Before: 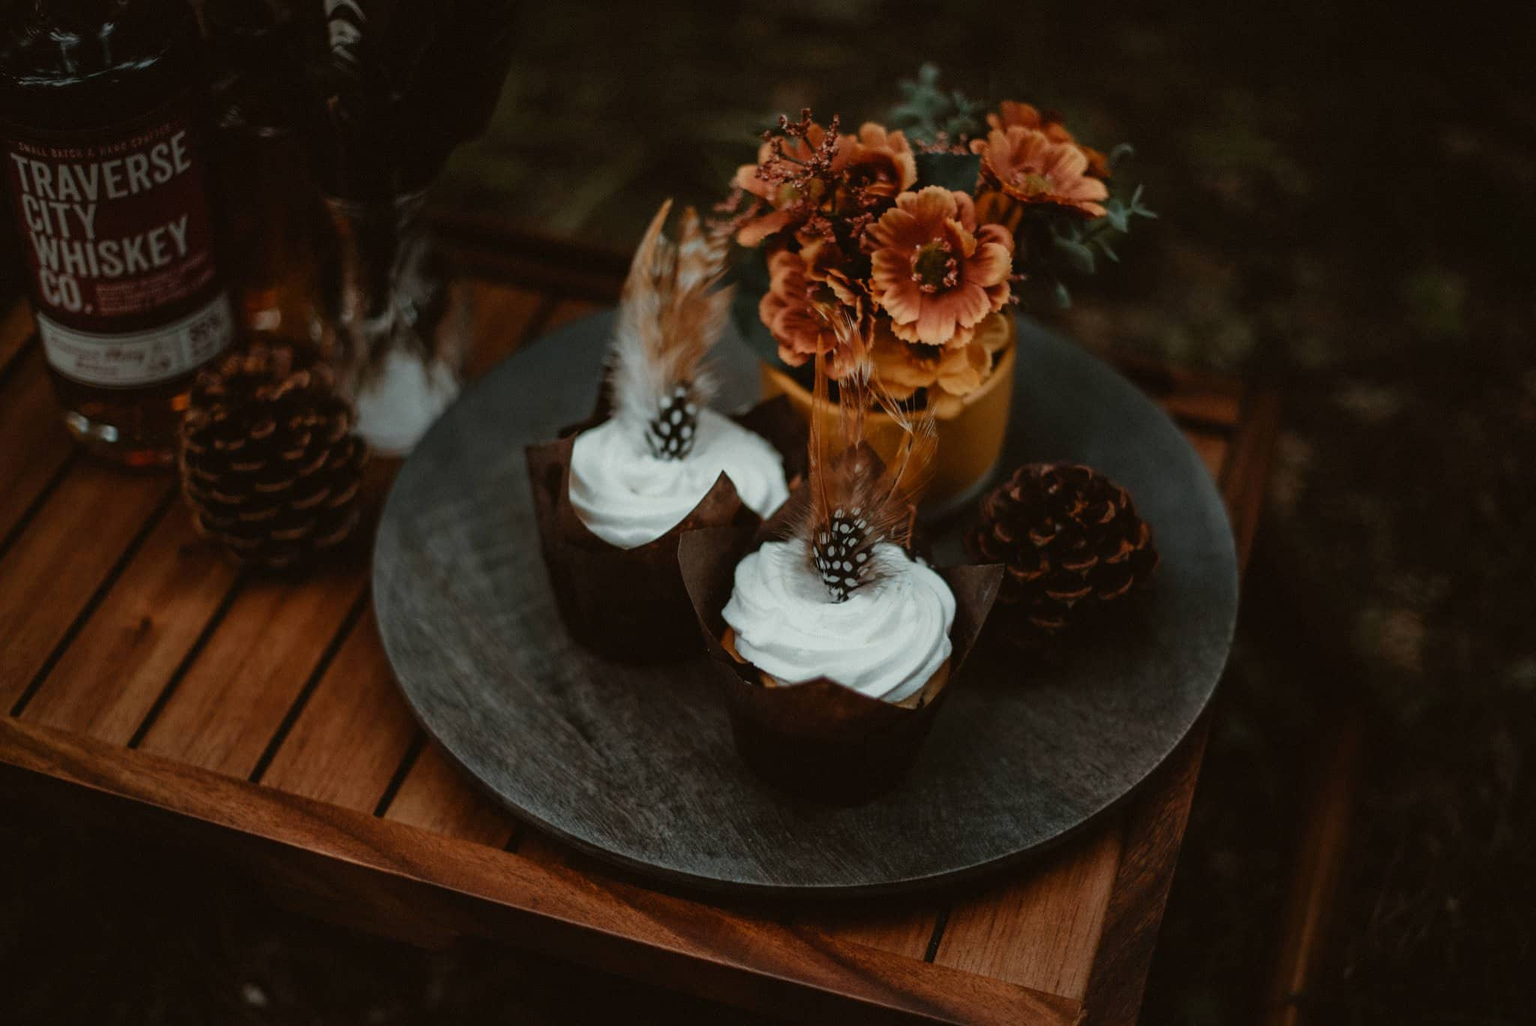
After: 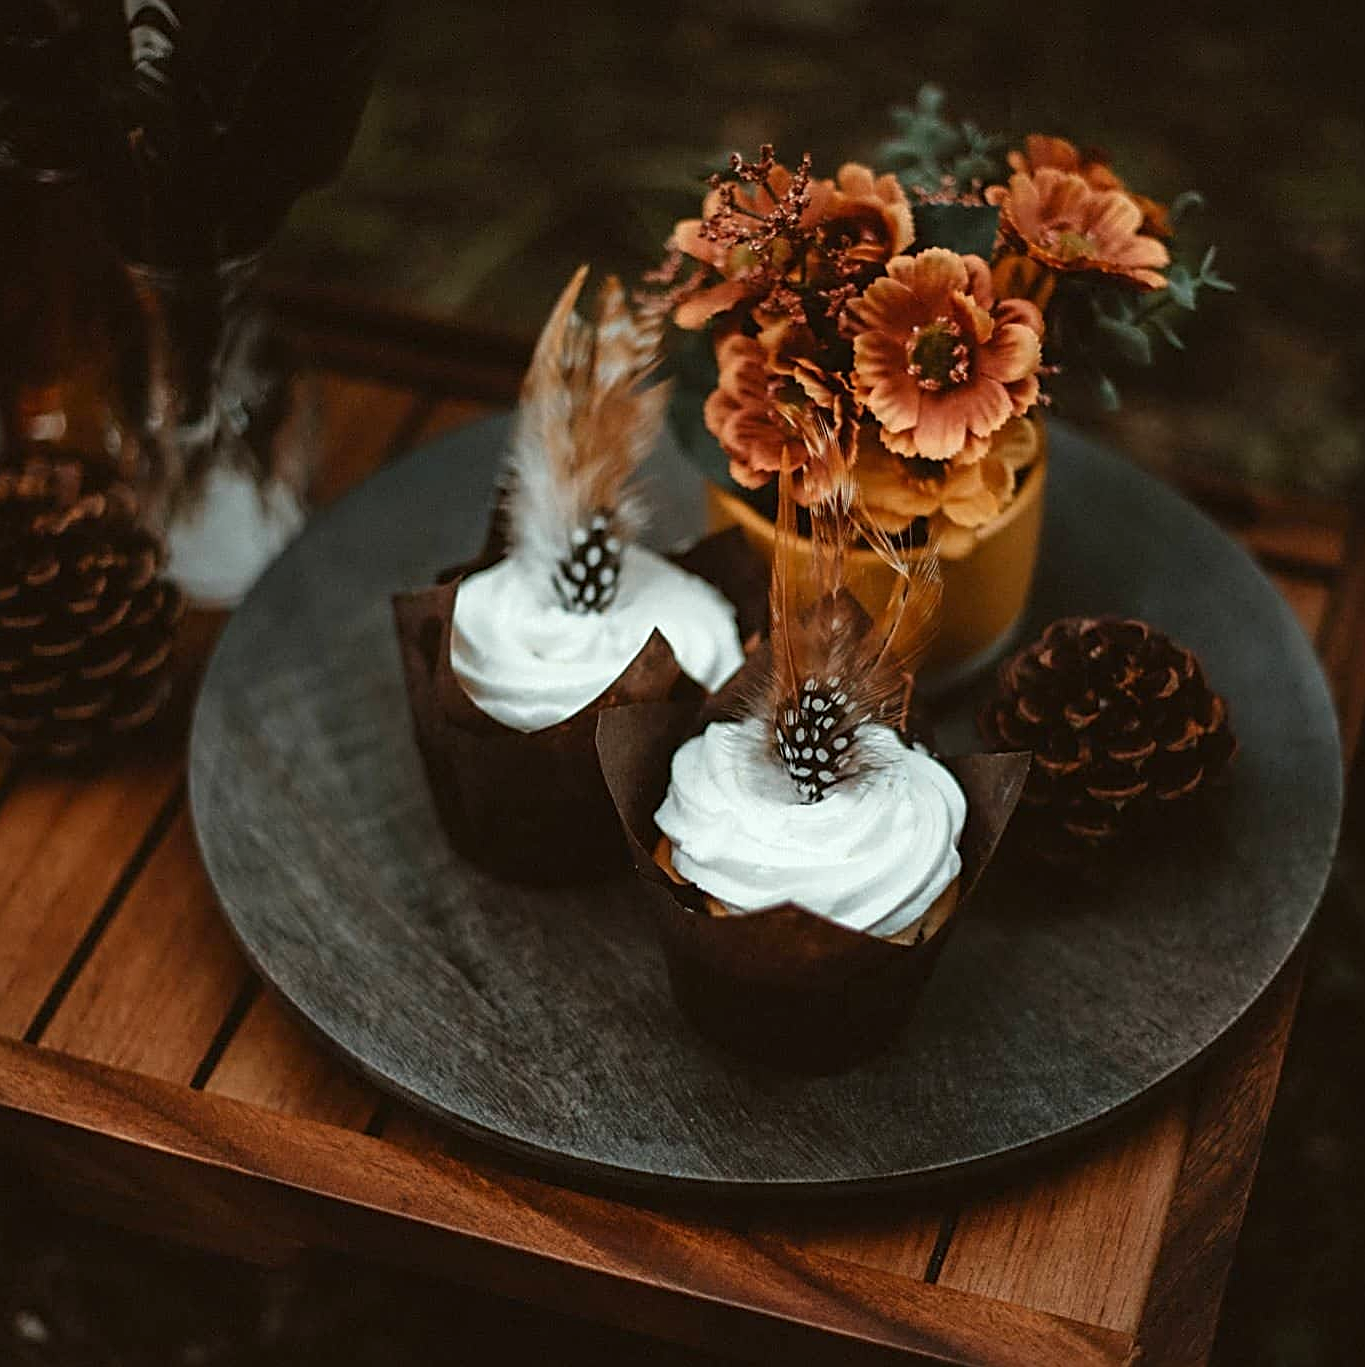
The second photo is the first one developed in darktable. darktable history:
exposure: exposure 0.564 EV, compensate highlight preservation false
crop and rotate: left 15.055%, right 18.278%
sharpen: radius 2.543, amount 0.636
tone equalizer: on, module defaults
